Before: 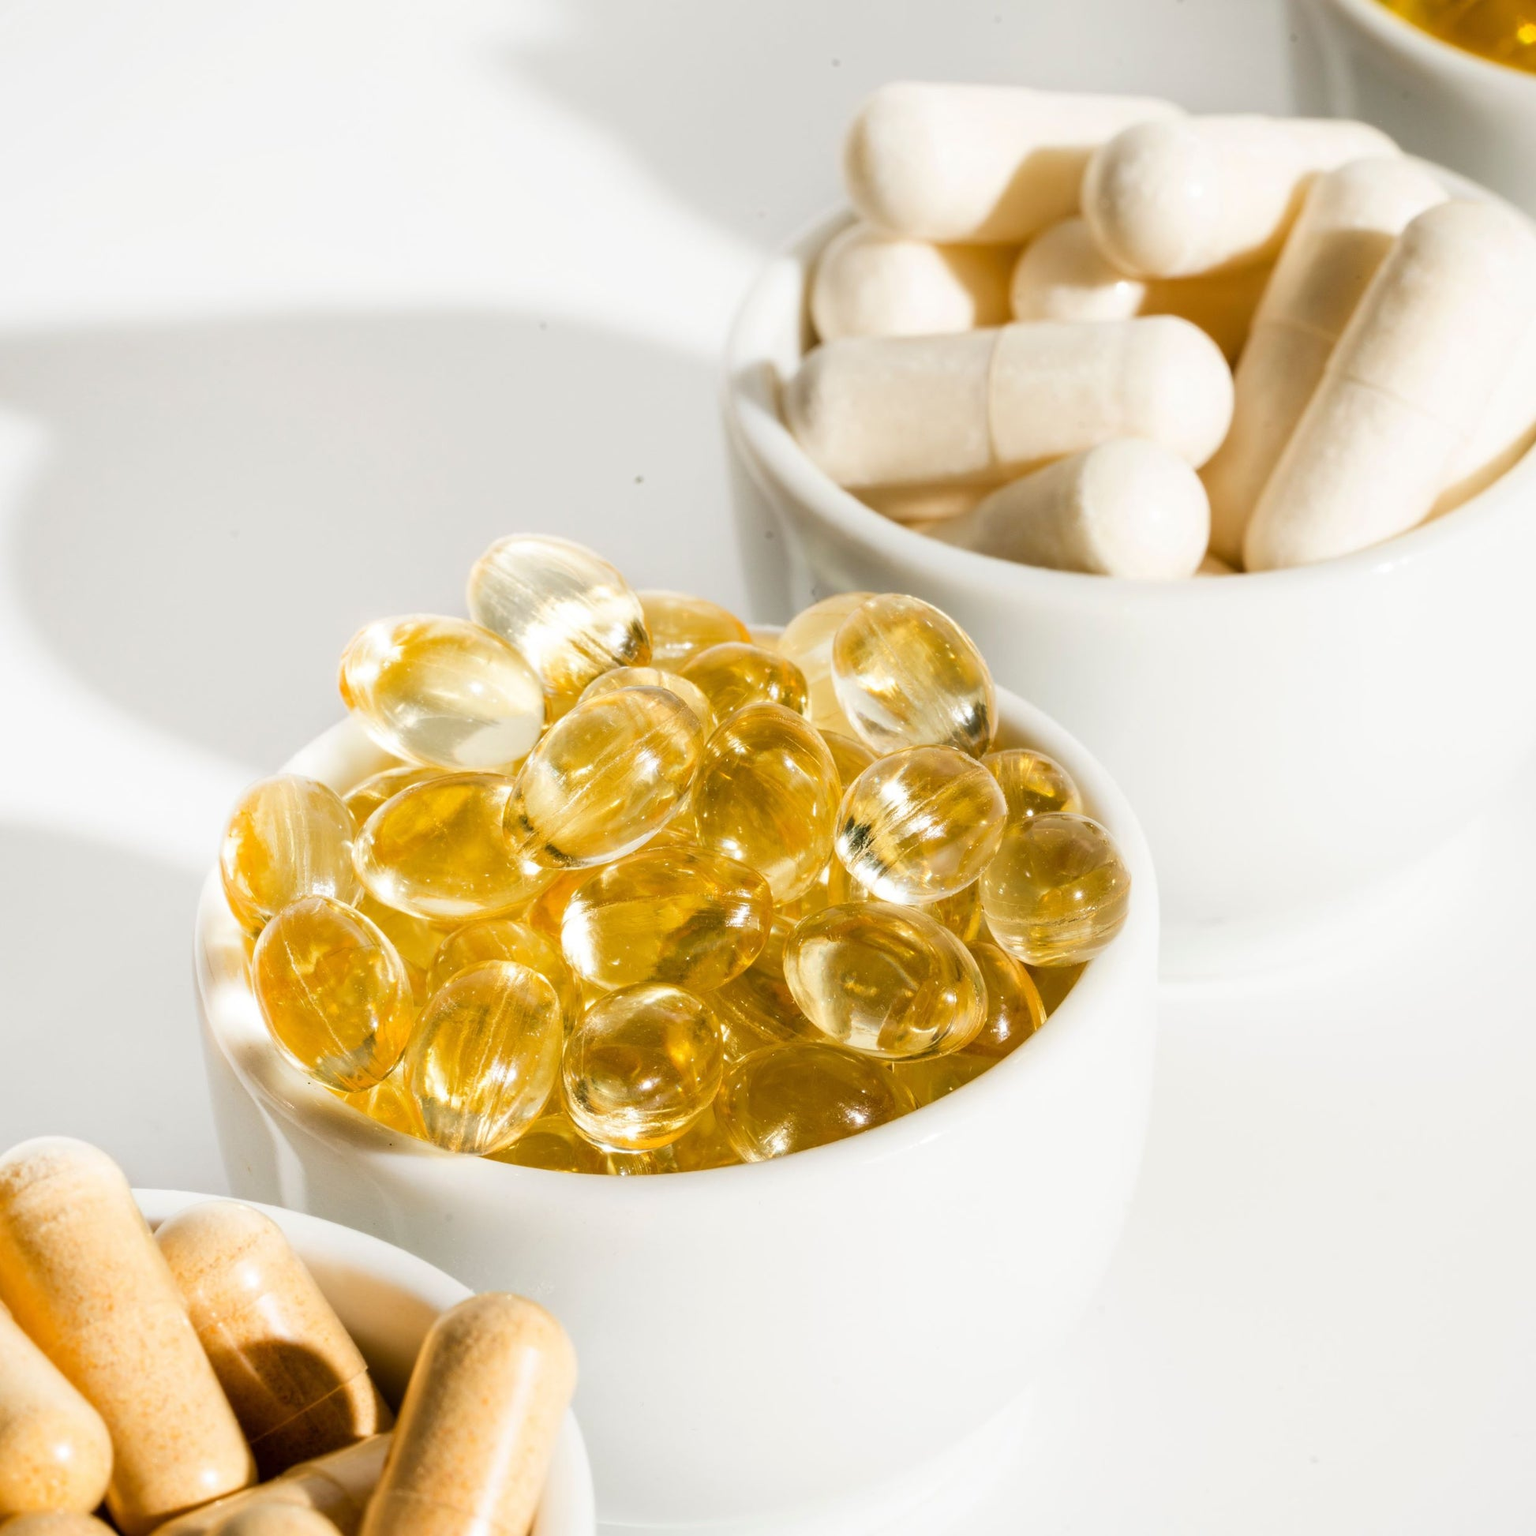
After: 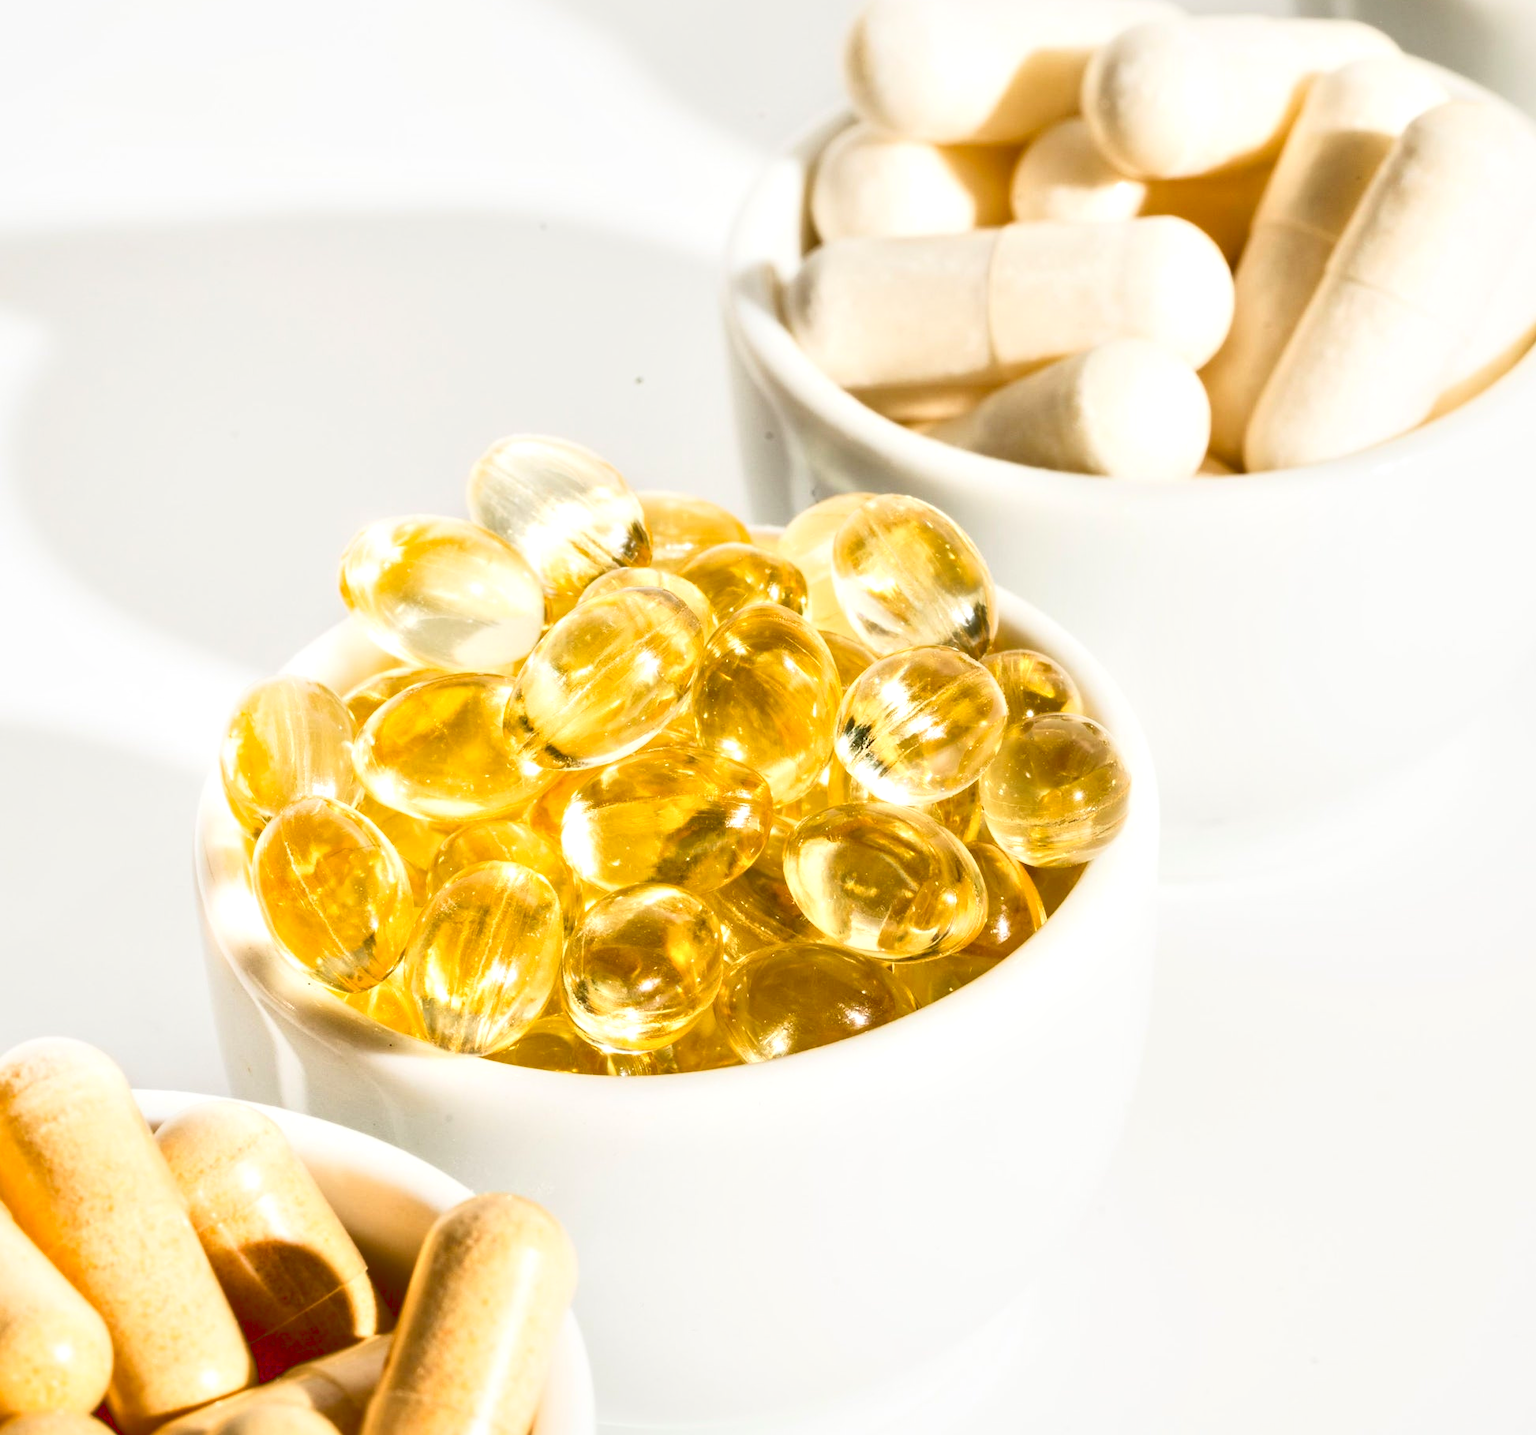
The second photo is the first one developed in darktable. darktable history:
crop and rotate: top 6.479%
tone curve: curves: ch0 [(0, 0) (0.003, 0.203) (0.011, 0.203) (0.025, 0.21) (0.044, 0.22) (0.069, 0.231) (0.1, 0.243) (0.136, 0.255) (0.177, 0.277) (0.224, 0.305) (0.277, 0.346) (0.335, 0.412) (0.399, 0.492) (0.468, 0.571) (0.543, 0.658) (0.623, 0.75) (0.709, 0.837) (0.801, 0.905) (0.898, 0.955) (1, 1)], color space Lab, linked channels, preserve colors none
local contrast: mode bilateral grid, contrast 24, coarseness 61, detail 151%, midtone range 0.2
